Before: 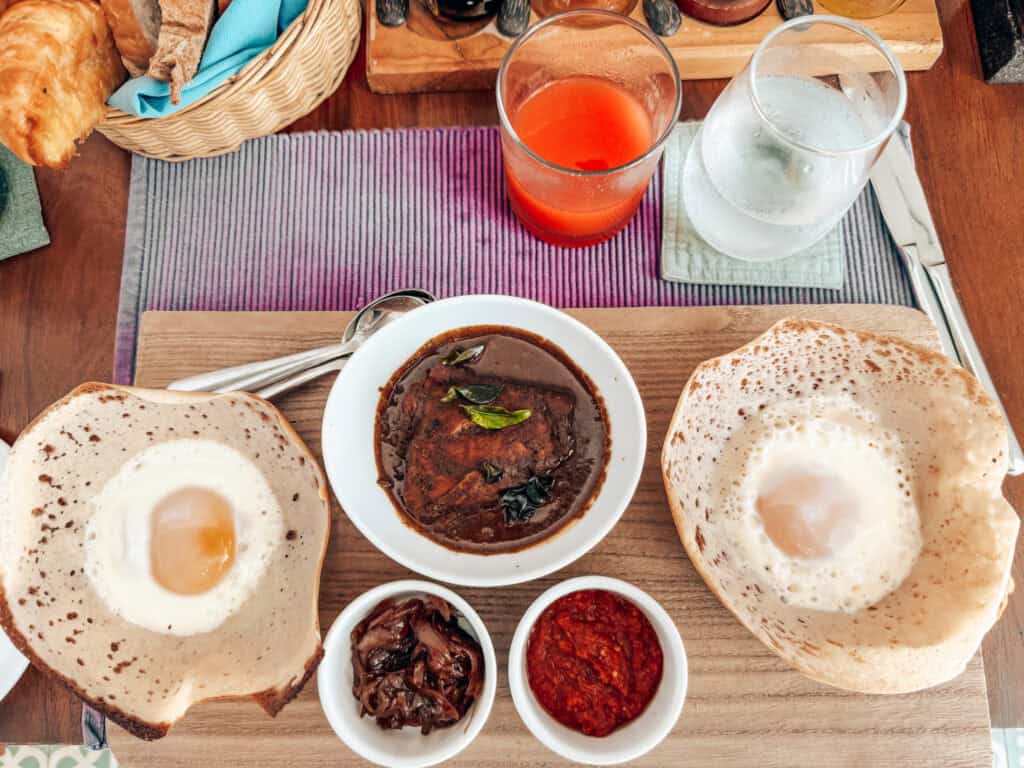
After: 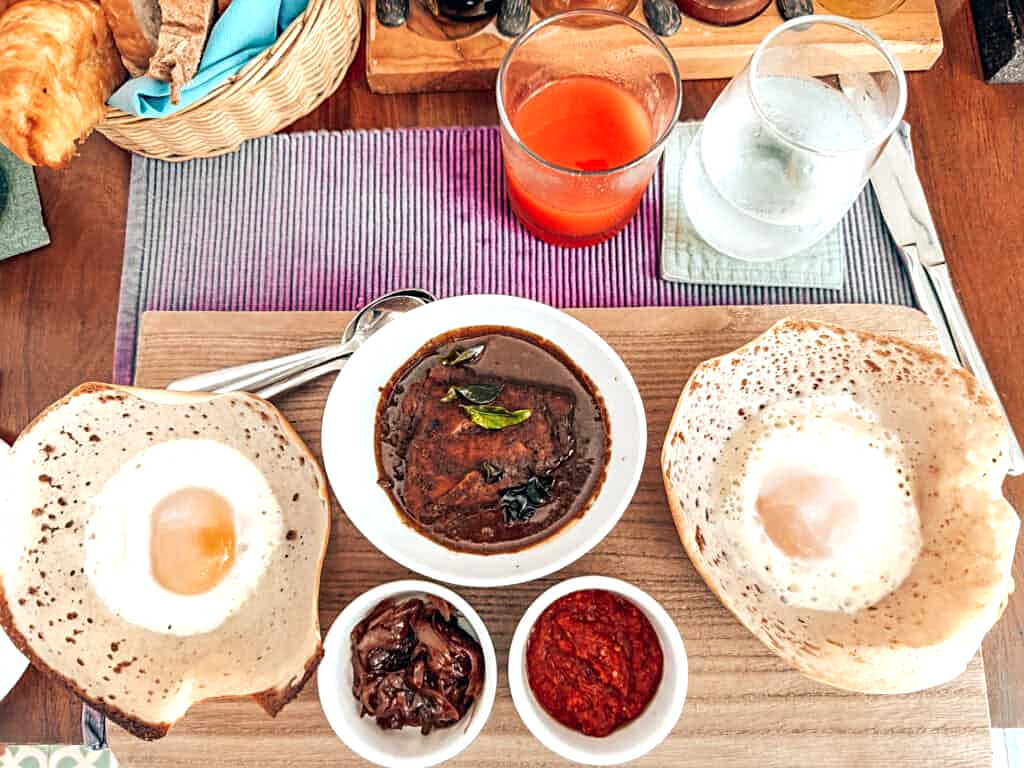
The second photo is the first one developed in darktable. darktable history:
sharpen: on, module defaults
local contrast: mode bilateral grid, contrast 14, coarseness 36, detail 106%, midtone range 0.2
exposure: exposure 0.372 EV, compensate highlight preservation false
